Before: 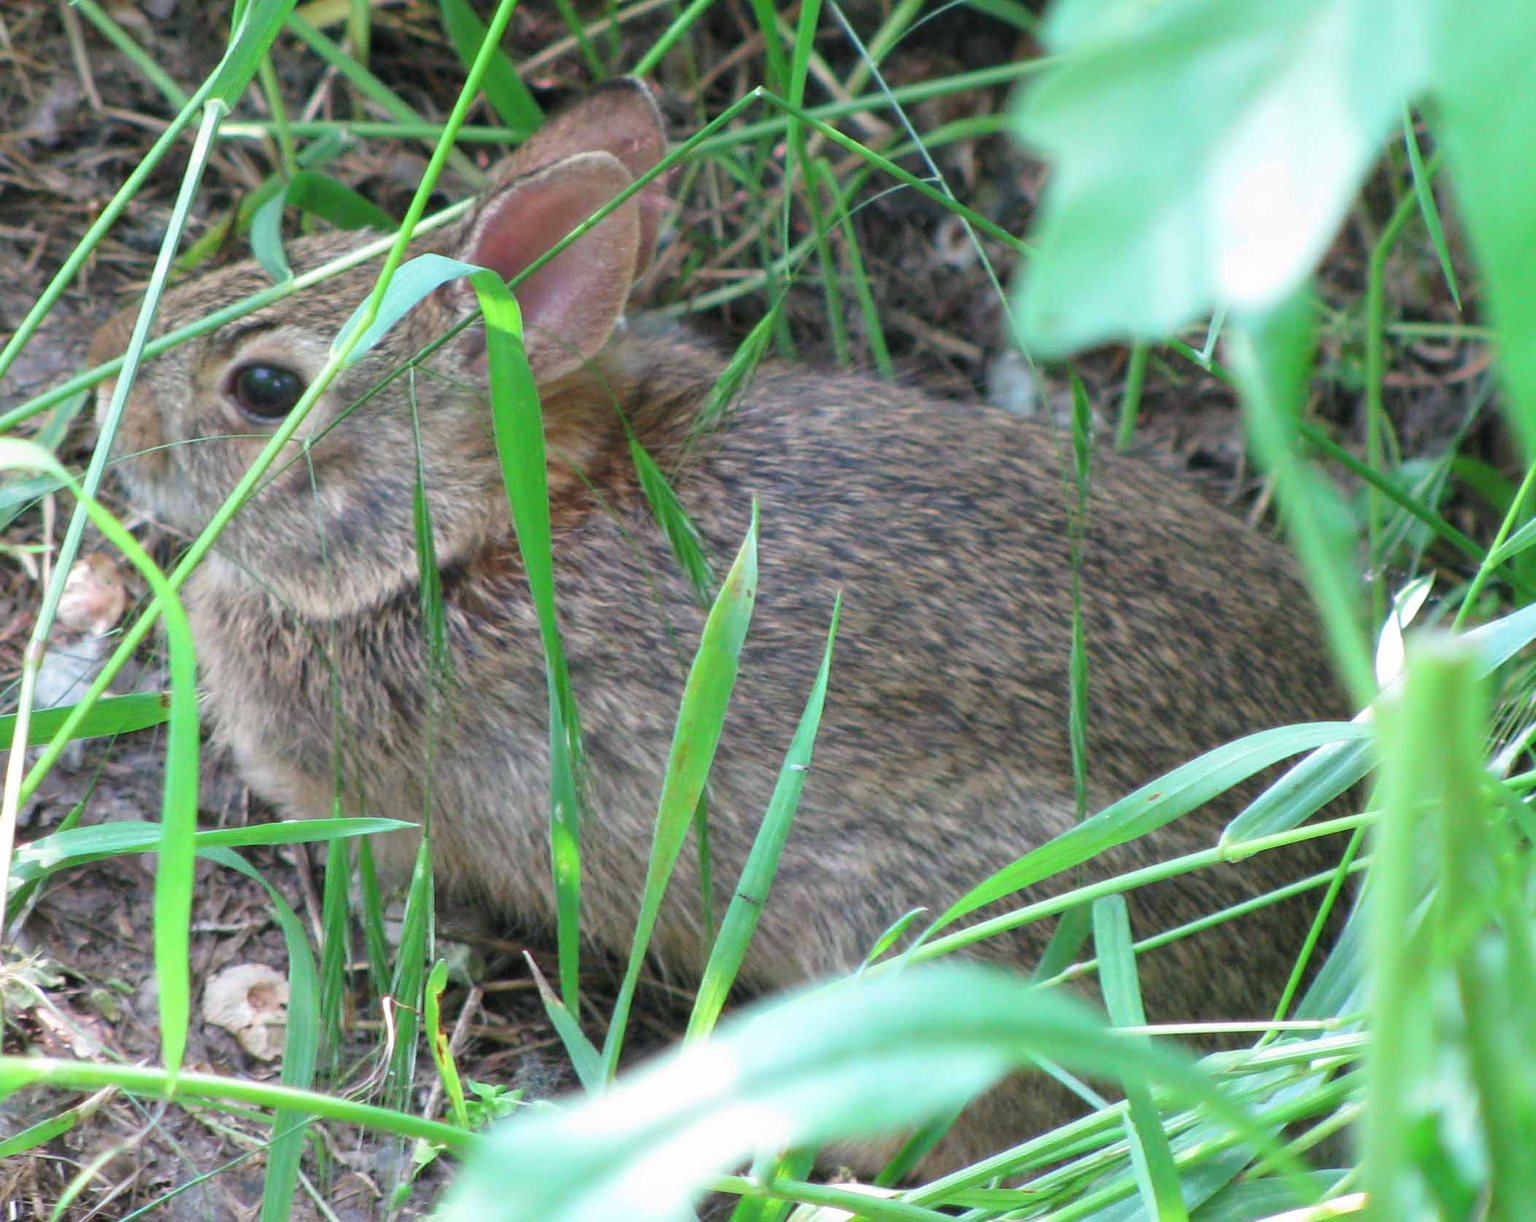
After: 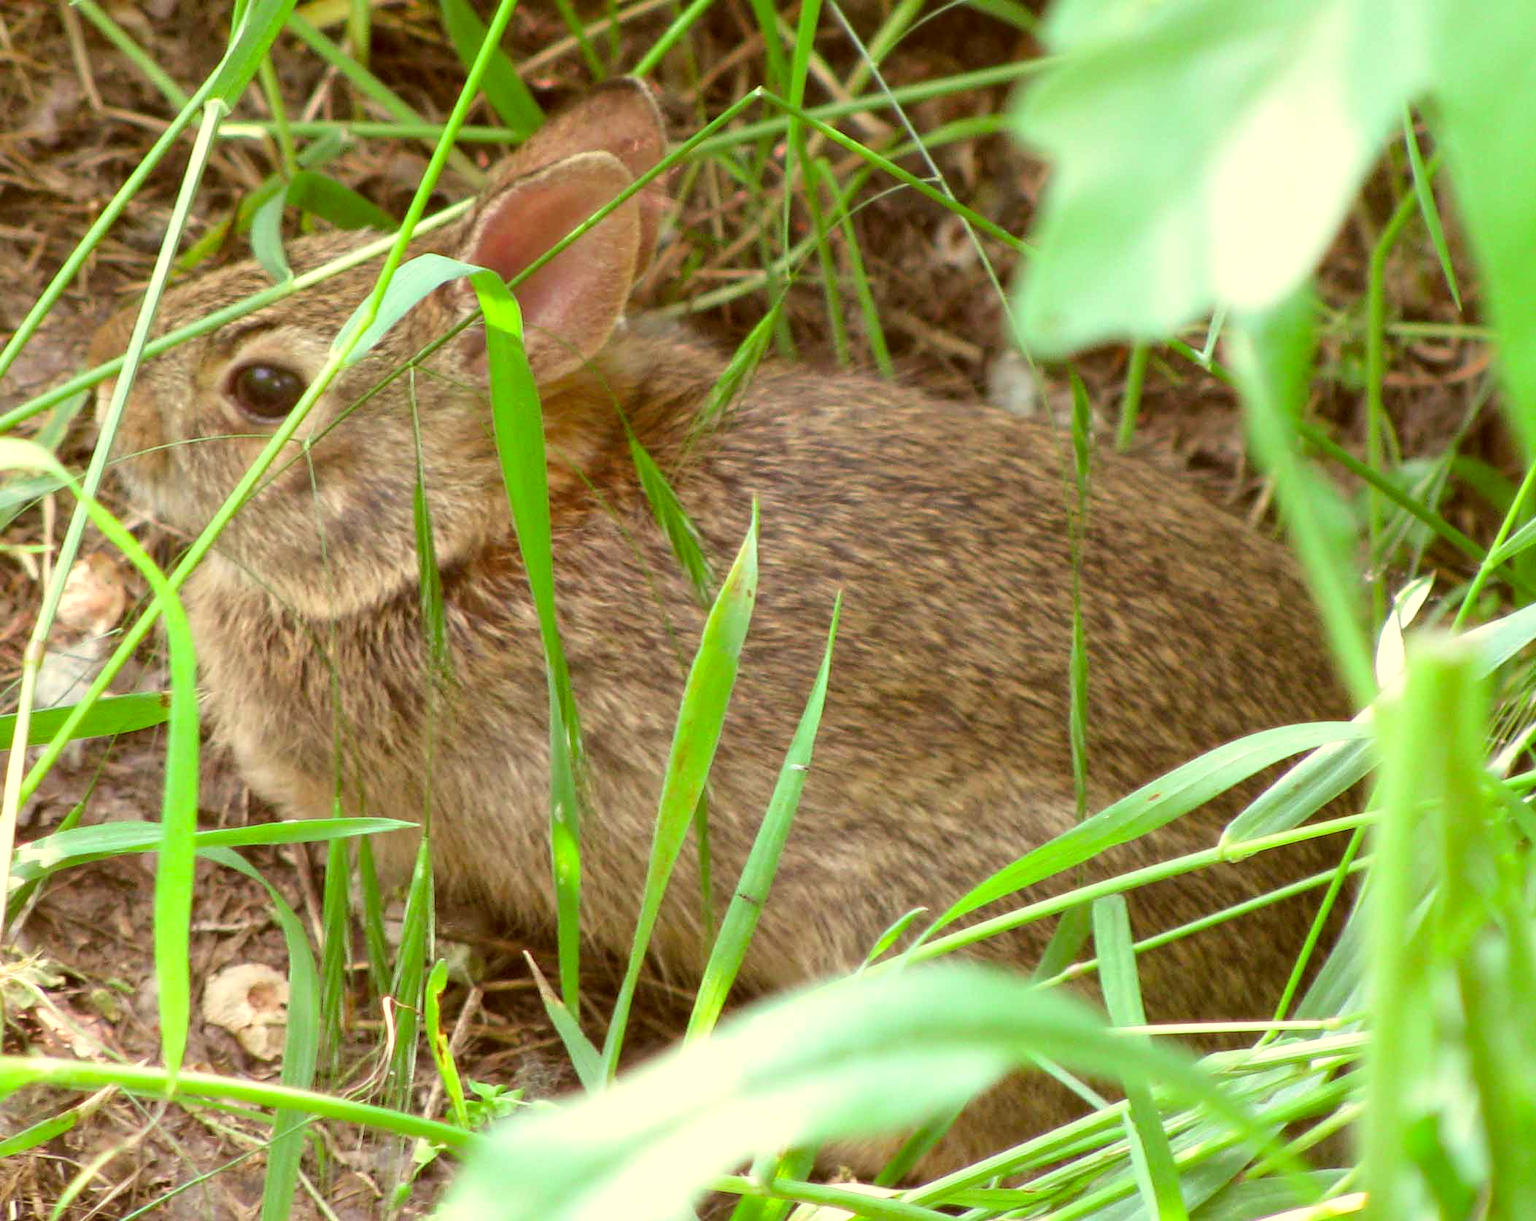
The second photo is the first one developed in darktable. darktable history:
exposure: exposure 0.203 EV, compensate highlight preservation false
color correction: highlights a* 0.997, highlights b* 24.05, shadows a* 15.8, shadows b* 24.83
